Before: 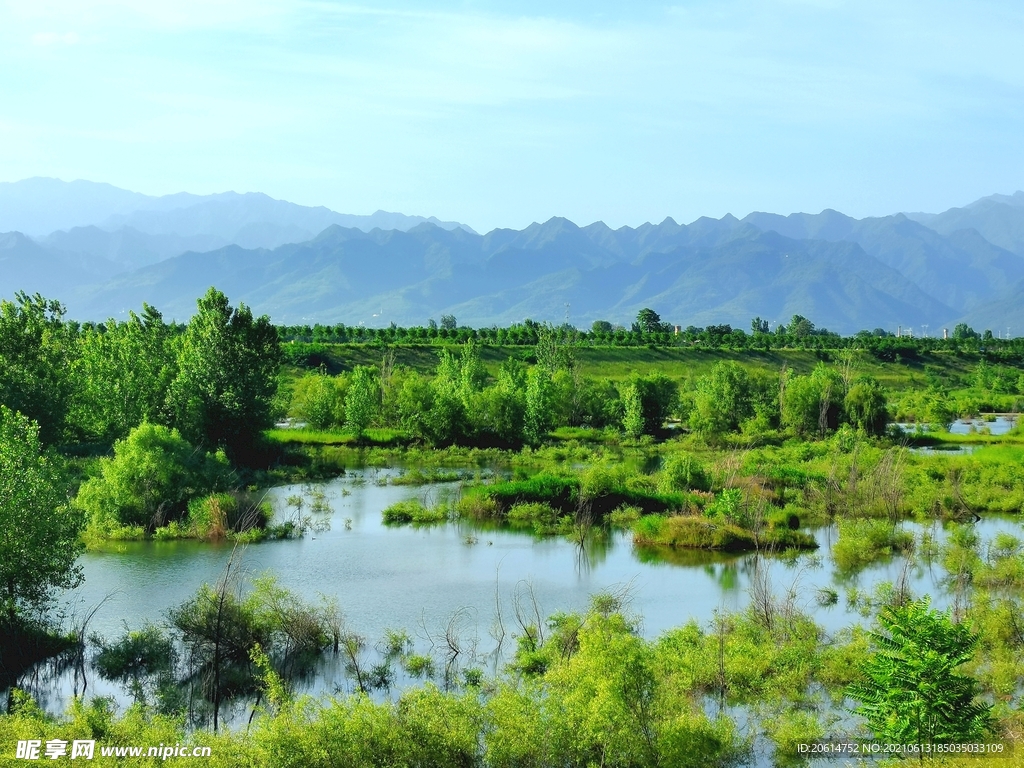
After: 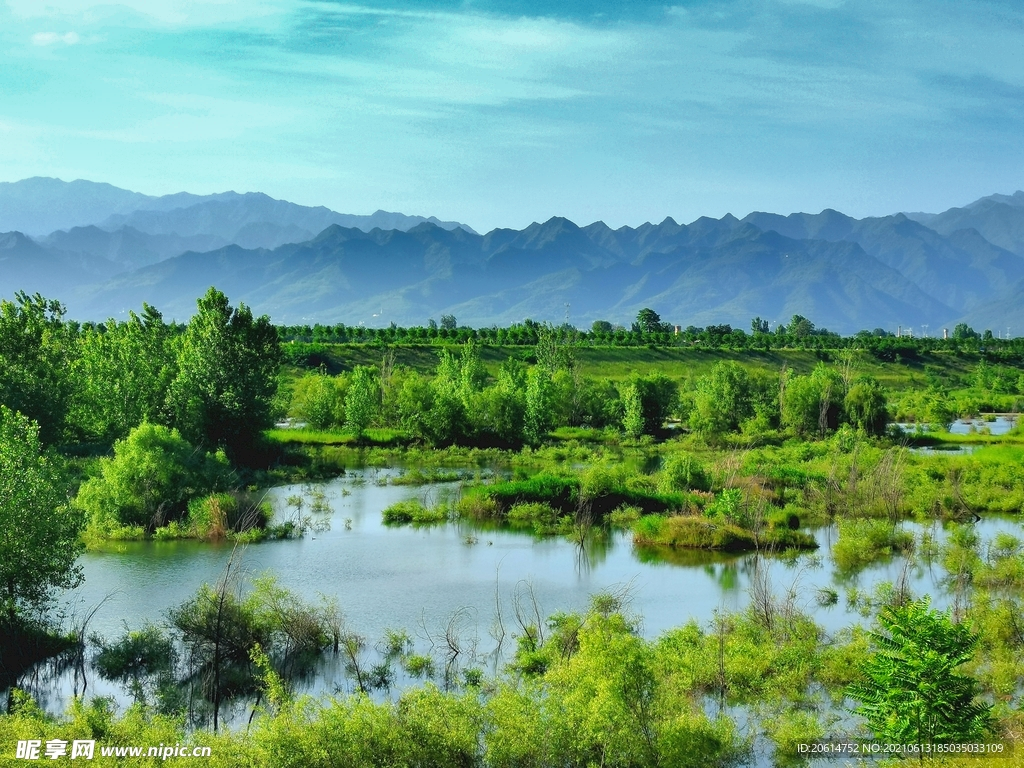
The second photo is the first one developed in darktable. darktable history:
shadows and highlights: shadows 24.74, highlights -78.99, soften with gaussian
